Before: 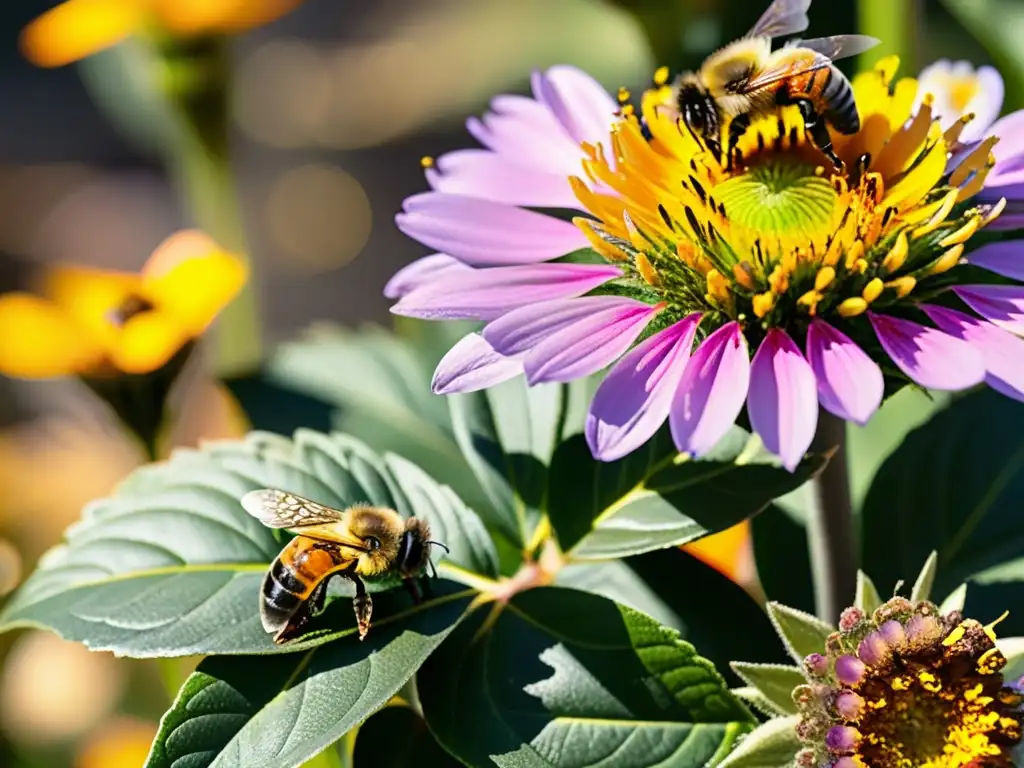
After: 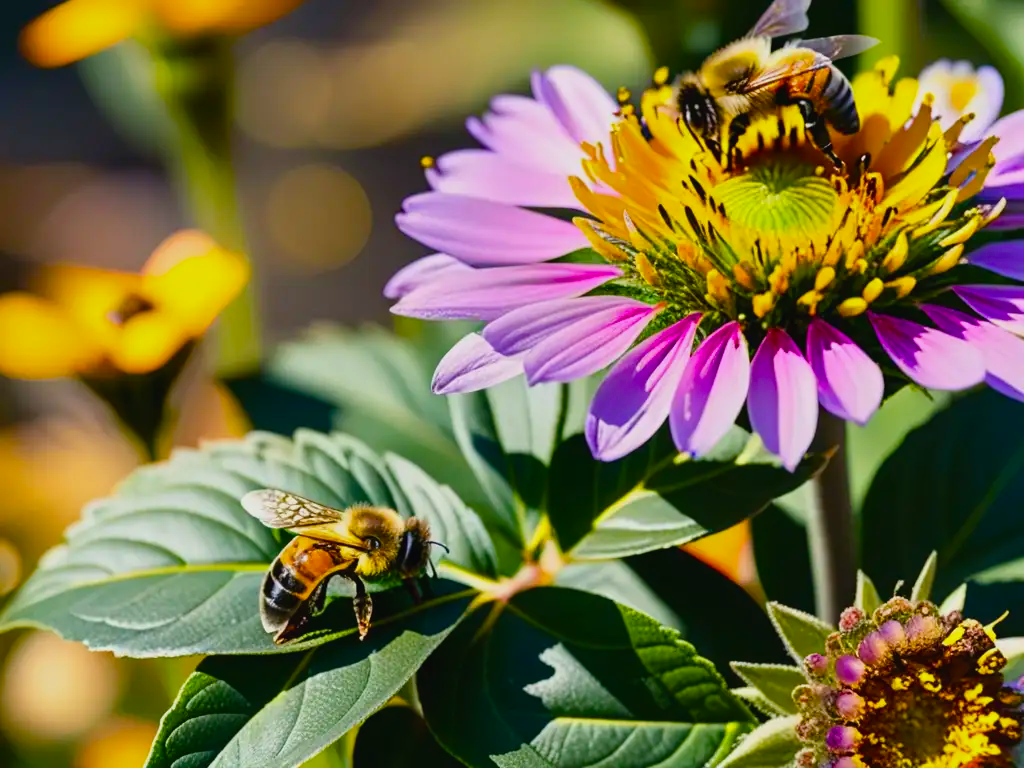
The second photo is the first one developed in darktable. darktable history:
exposure: exposure -0.324 EV, compensate highlight preservation false
color balance rgb: global offset › luminance 0.244%, global offset › hue 169.27°, perceptual saturation grading › global saturation -0.039%, perceptual saturation grading › highlights -15.48%, perceptual saturation grading › shadows 26.087%, global vibrance 59.196%
